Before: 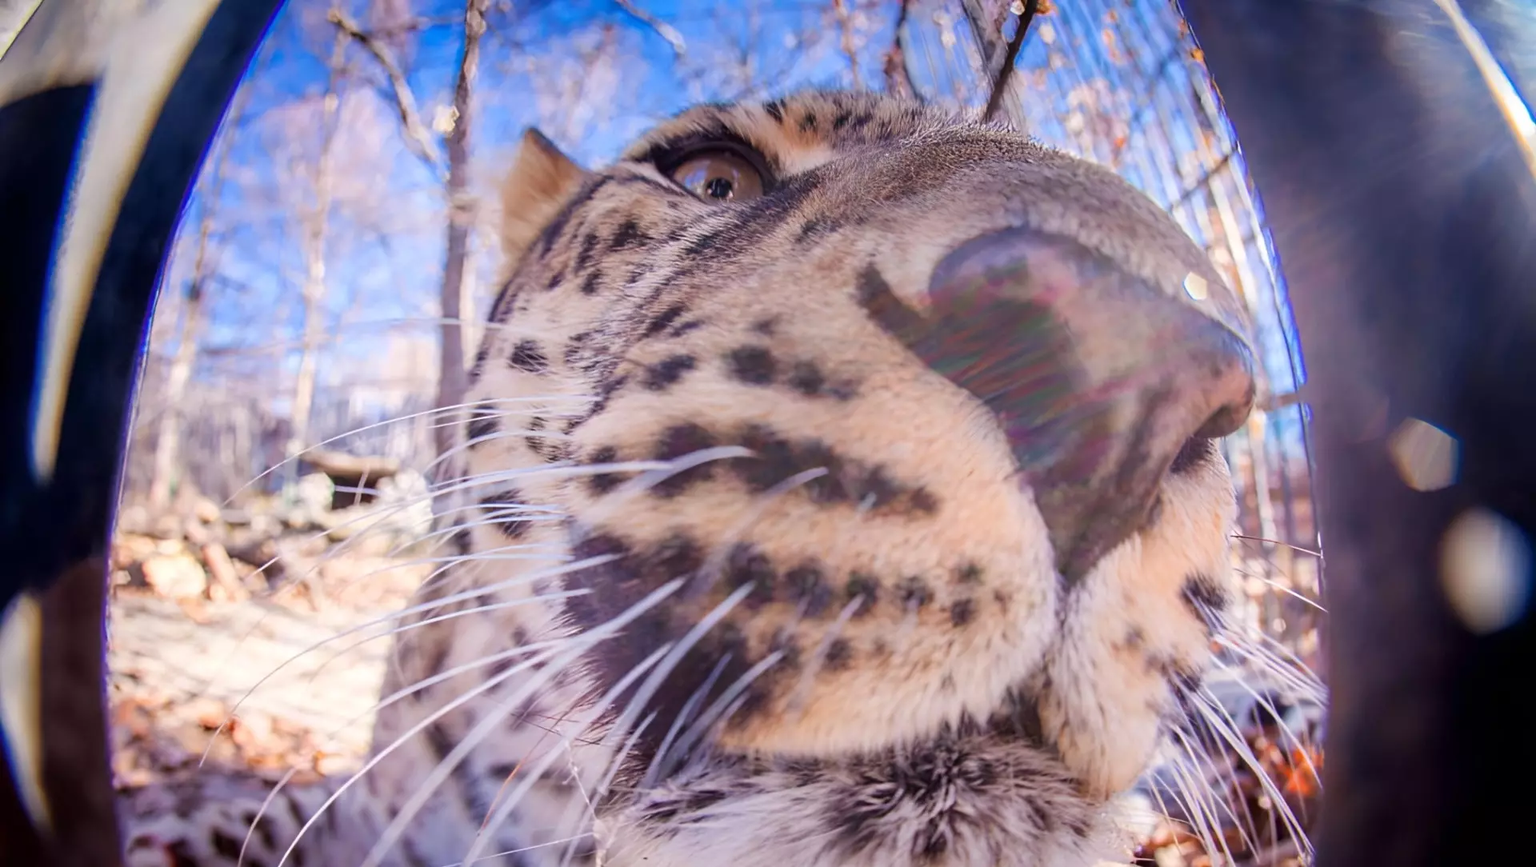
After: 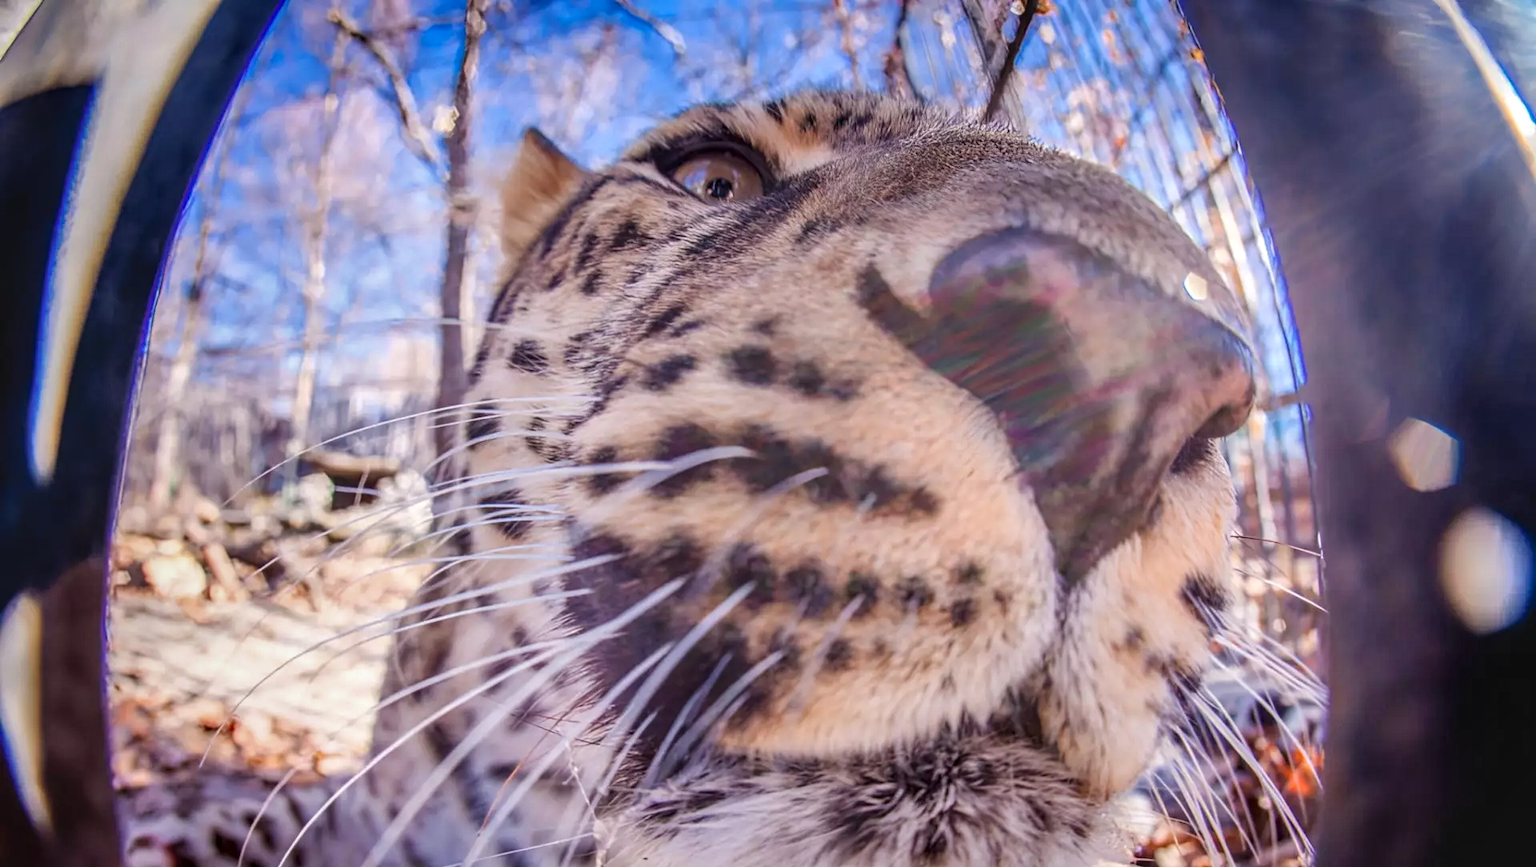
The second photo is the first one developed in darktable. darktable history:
local contrast: highlights 0%, shadows 0%, detail 133%
shadows and highlights: low approximation 0.01, soften with gaussian
